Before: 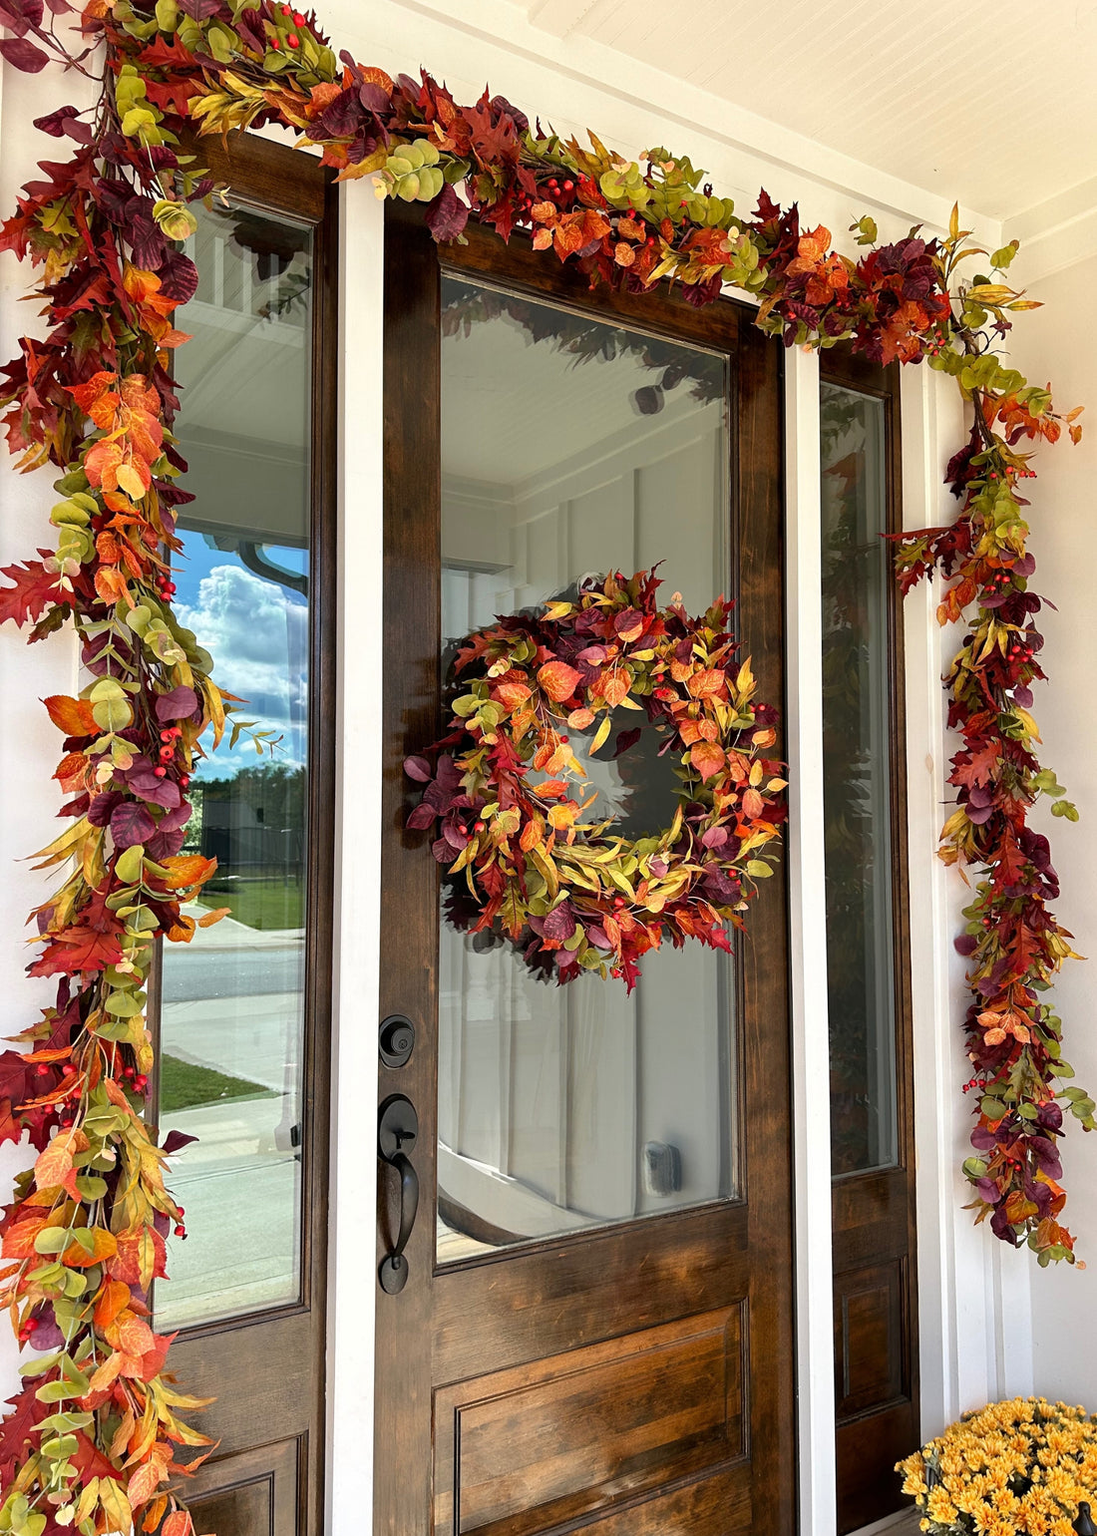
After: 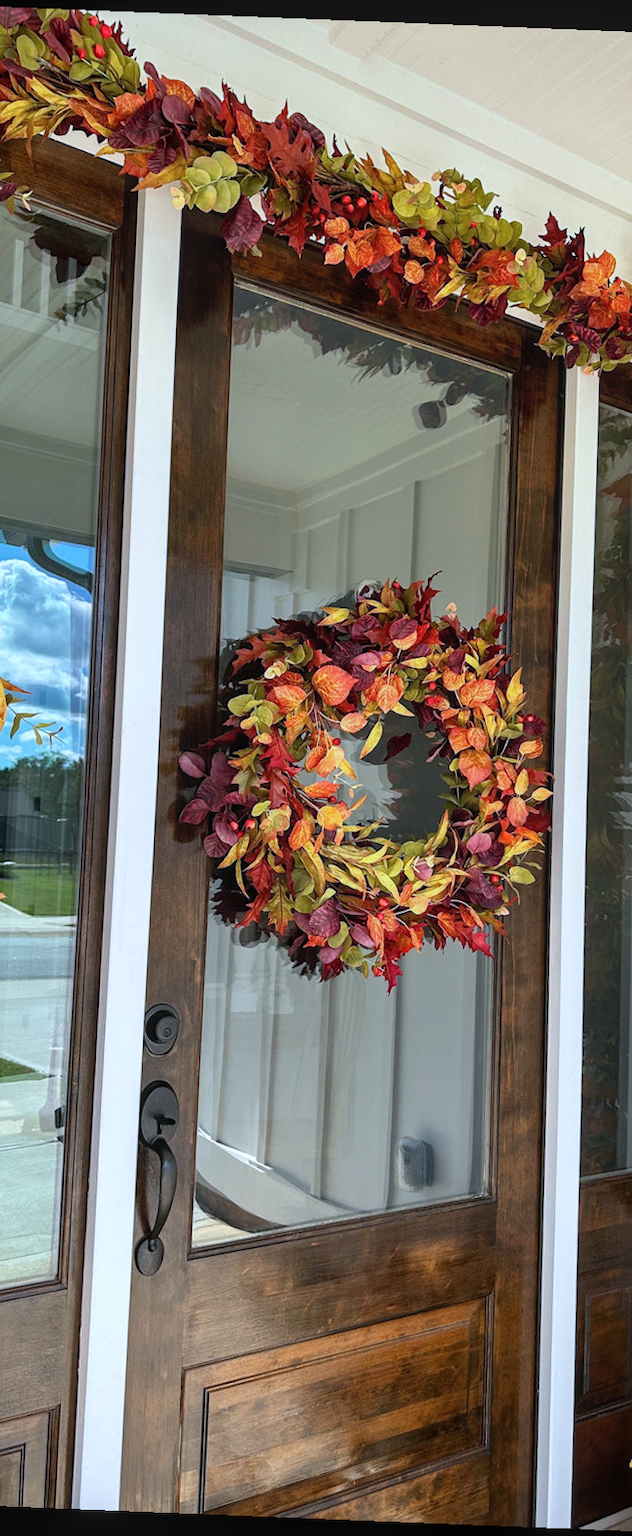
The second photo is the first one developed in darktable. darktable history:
color calibration: x 0.37, y 0.382, temperature 4313.32 K
local contrast: detail 110%
rotate and perspective: rotation 2.27°, automatic cropping off
crop: left 21.674%, right 22.086%
